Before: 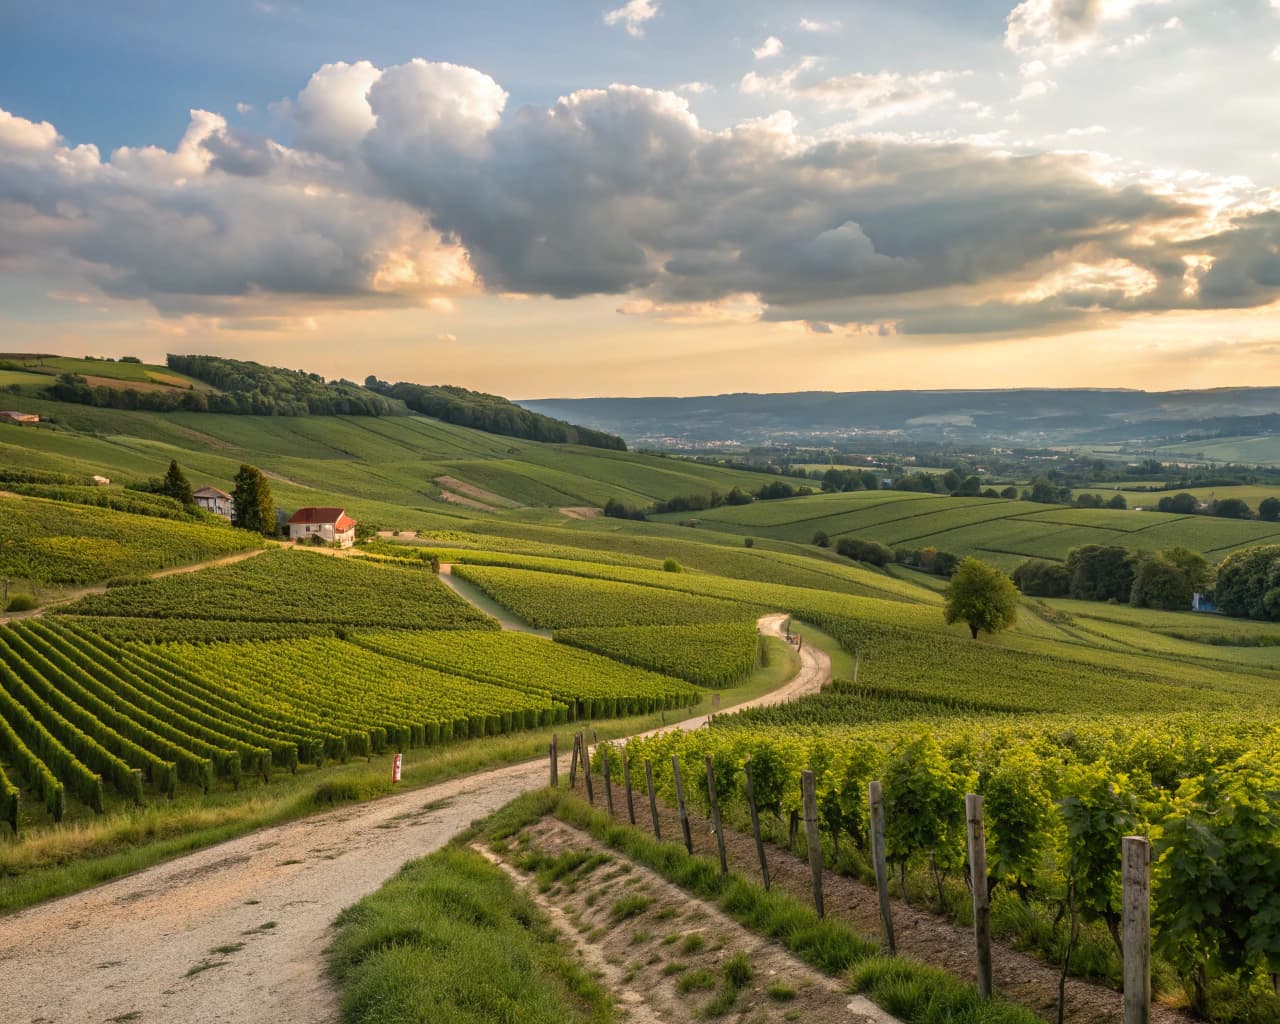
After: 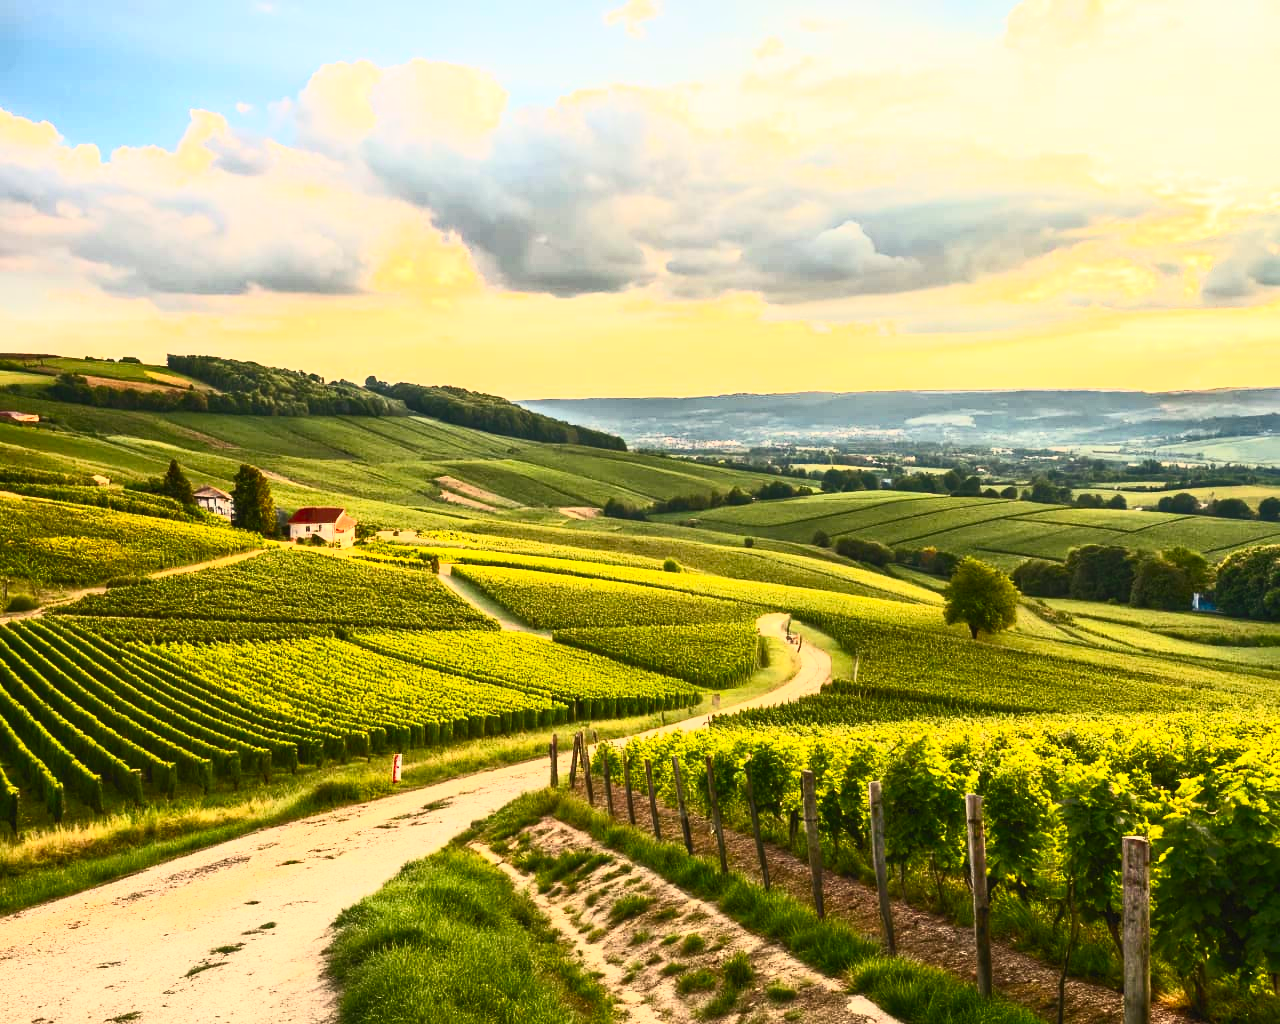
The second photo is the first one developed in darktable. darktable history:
contrast brightness saturation: contrast 0.83, brightness 0.59, saturation 0.59
white balance: red 1.045, blue 0.932
